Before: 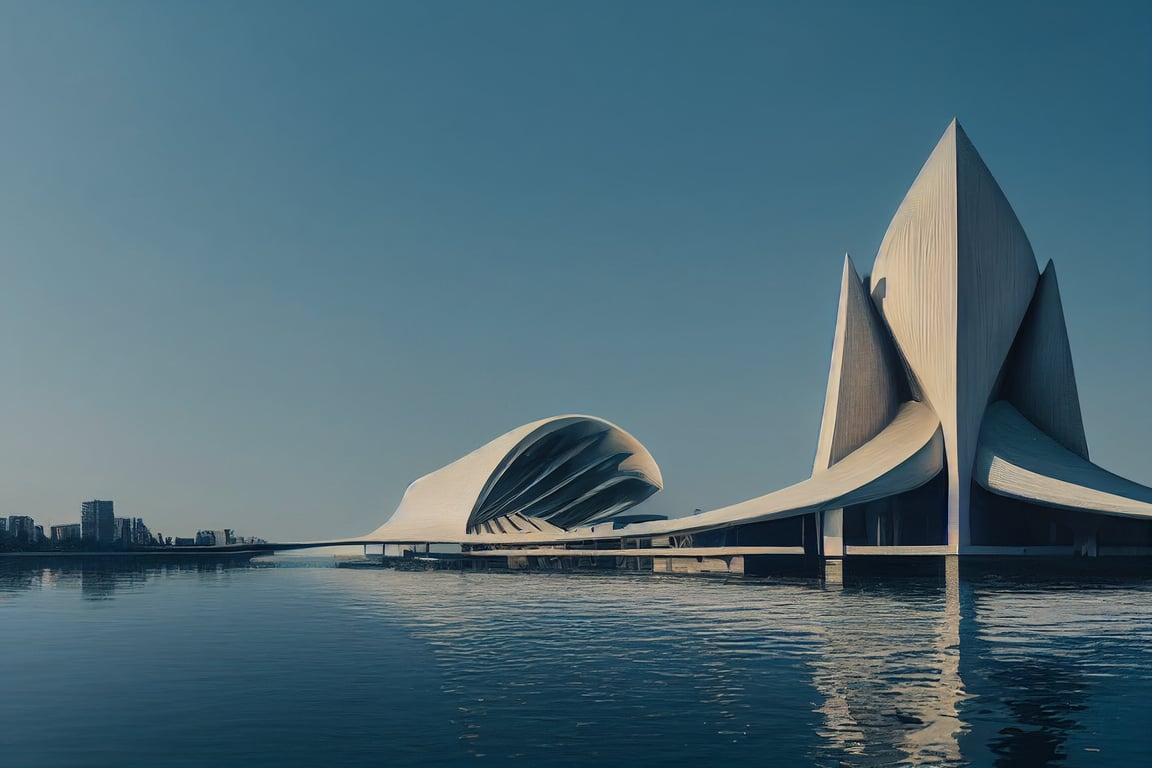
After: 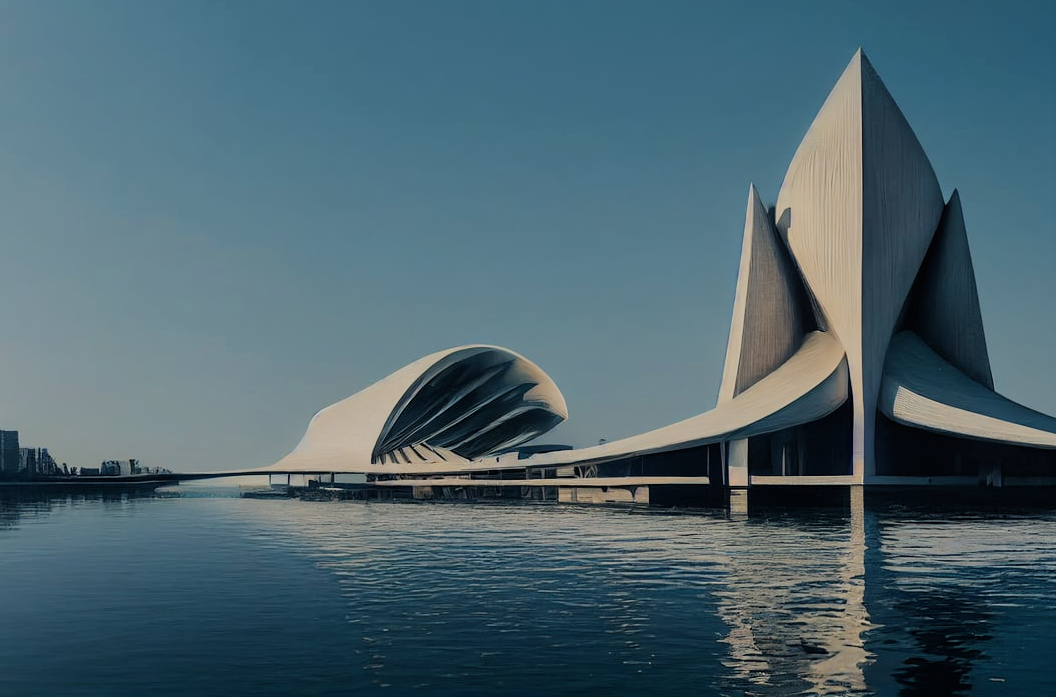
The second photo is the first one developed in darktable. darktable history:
crop and rotate: left 8.262%, top 9.226%
filmic rgb: black relative exposure -7.65 EV, white relative exposure 4.56 EV, hardness 3.61, contrast 1.05
